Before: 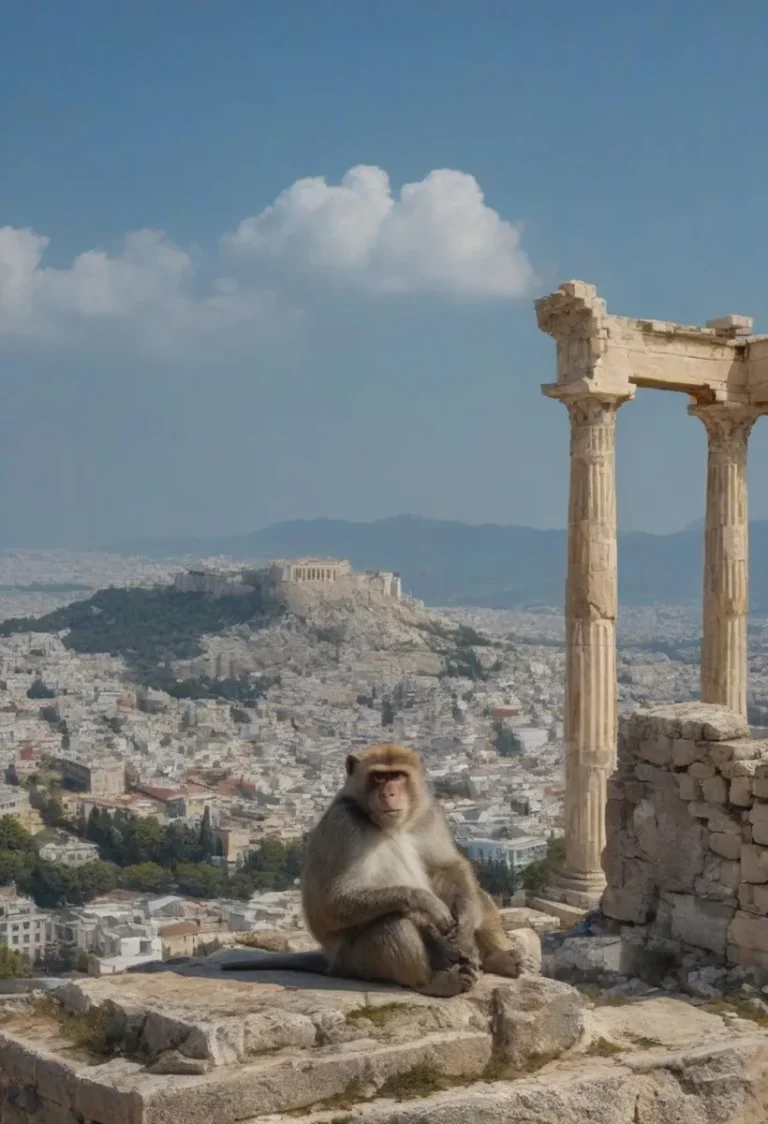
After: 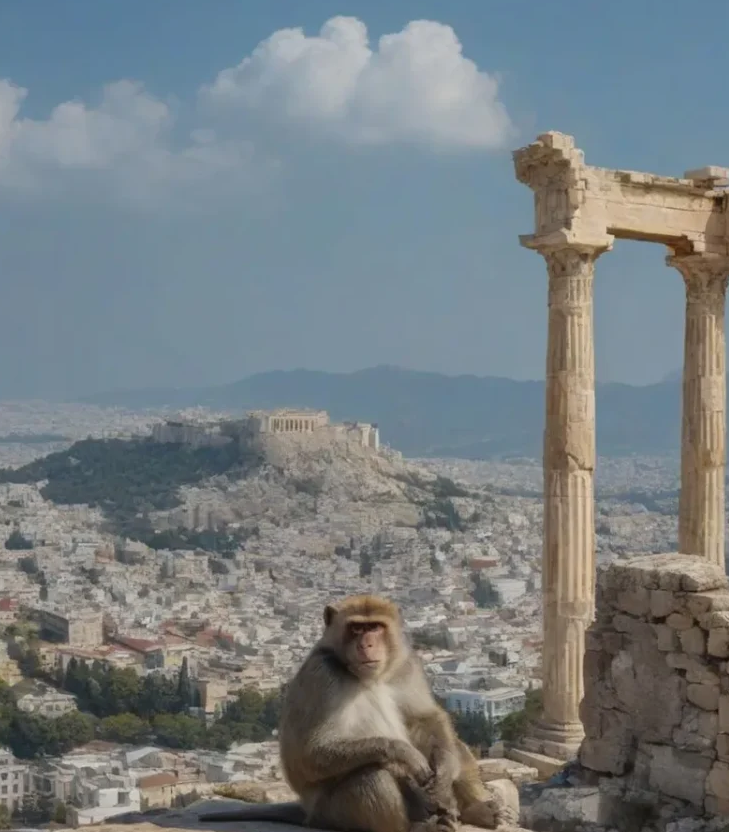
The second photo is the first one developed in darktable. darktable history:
crop and rotate: left 2.991%, top 13.302%, right 1.981%, bottom 12.636%
white balance: red 1, blue 1
